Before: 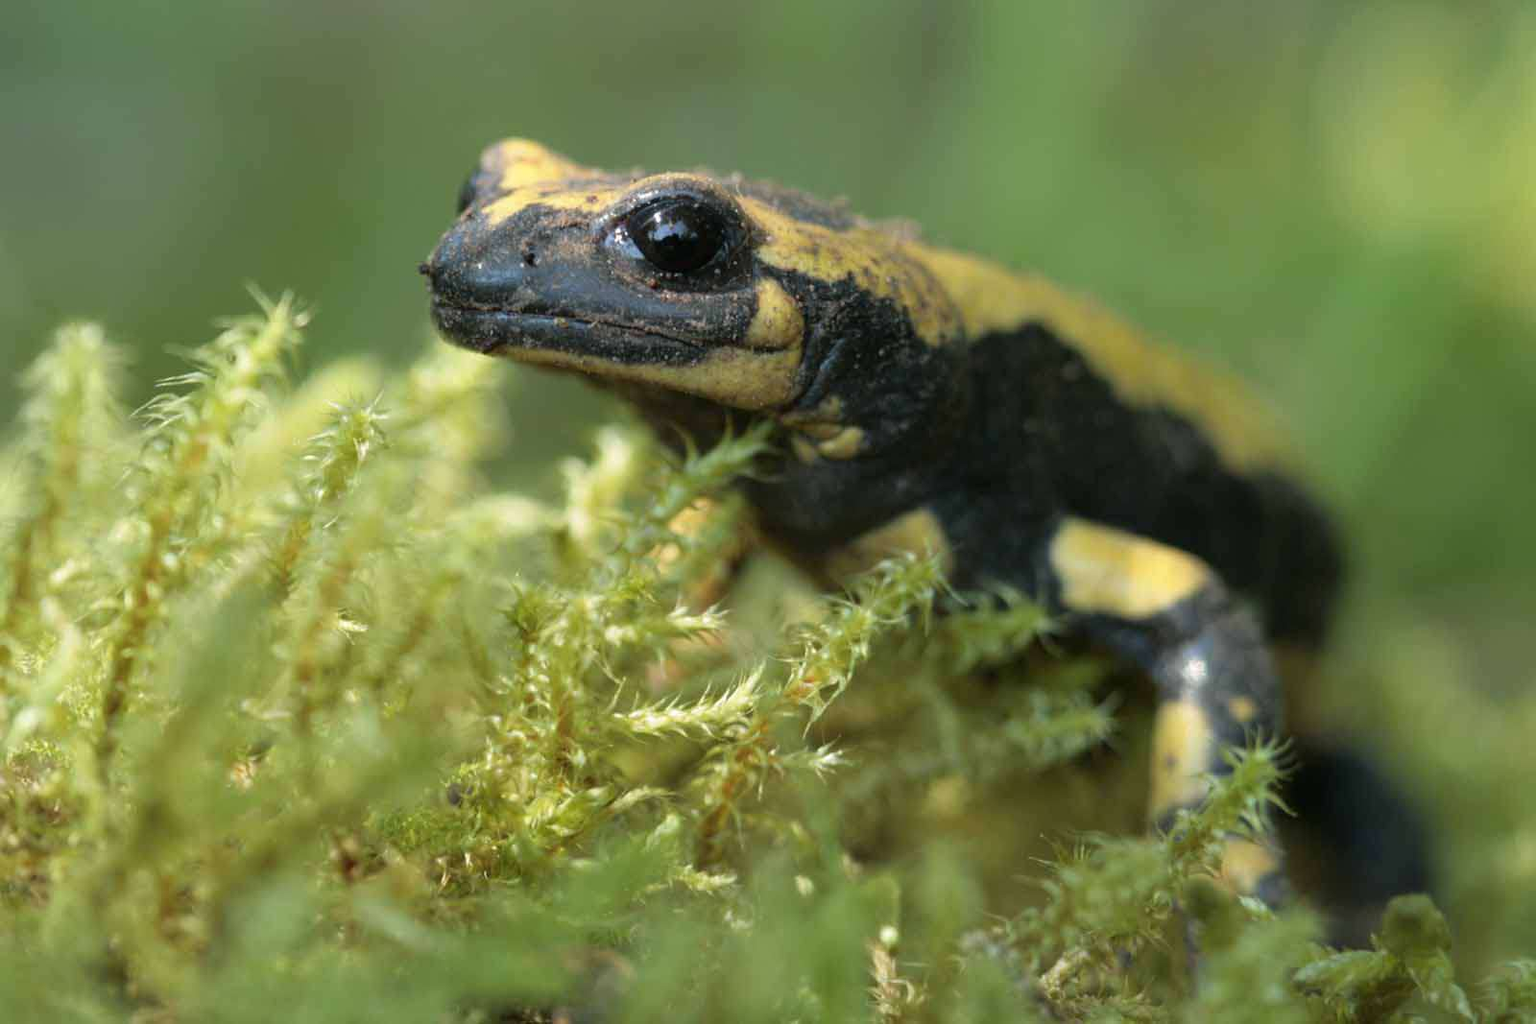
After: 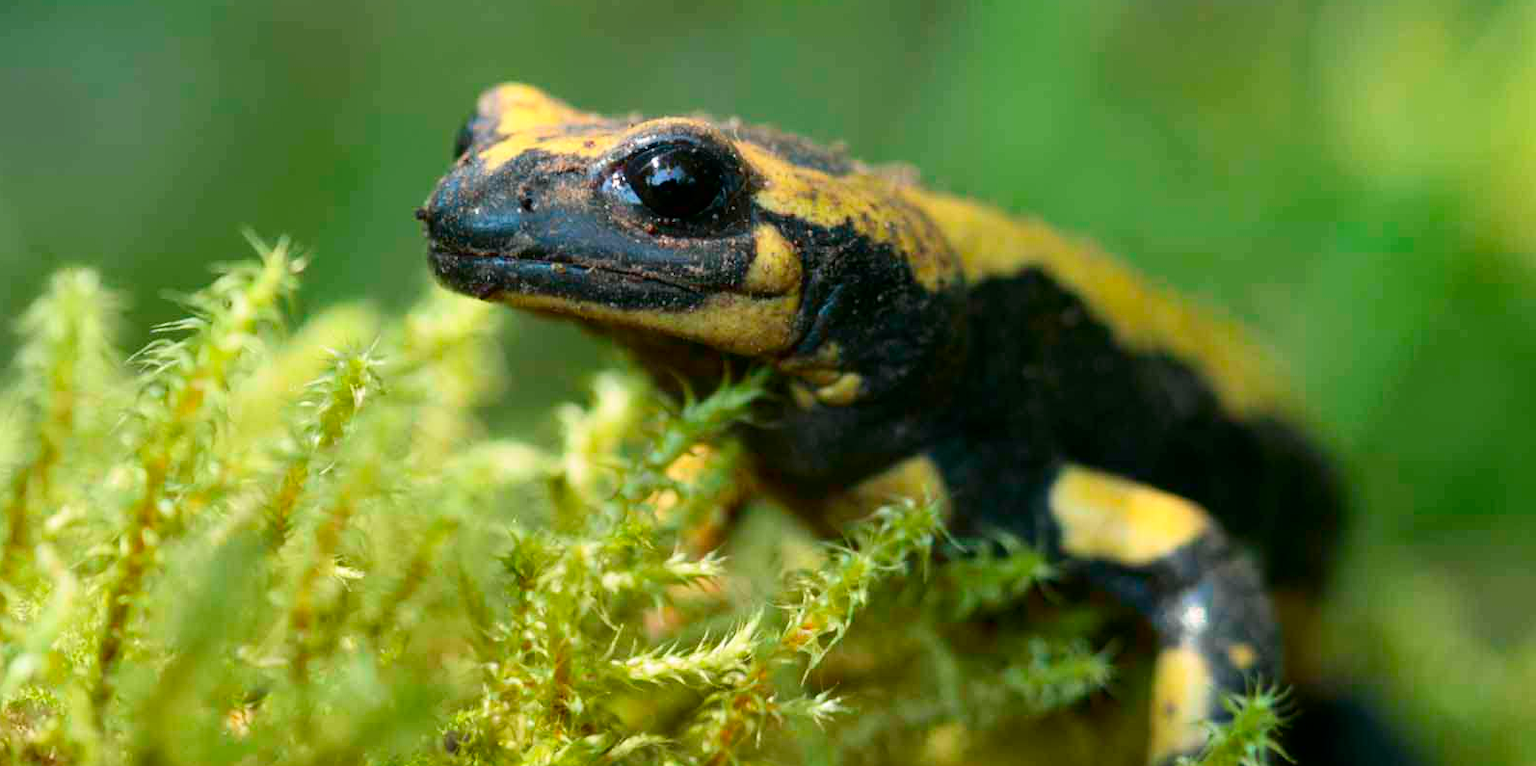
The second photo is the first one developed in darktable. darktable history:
crop: left 0.331%, top 5.511%, bottom 19.917%
contrast brightness saturation: contrast 0.173, saturation 0.304
